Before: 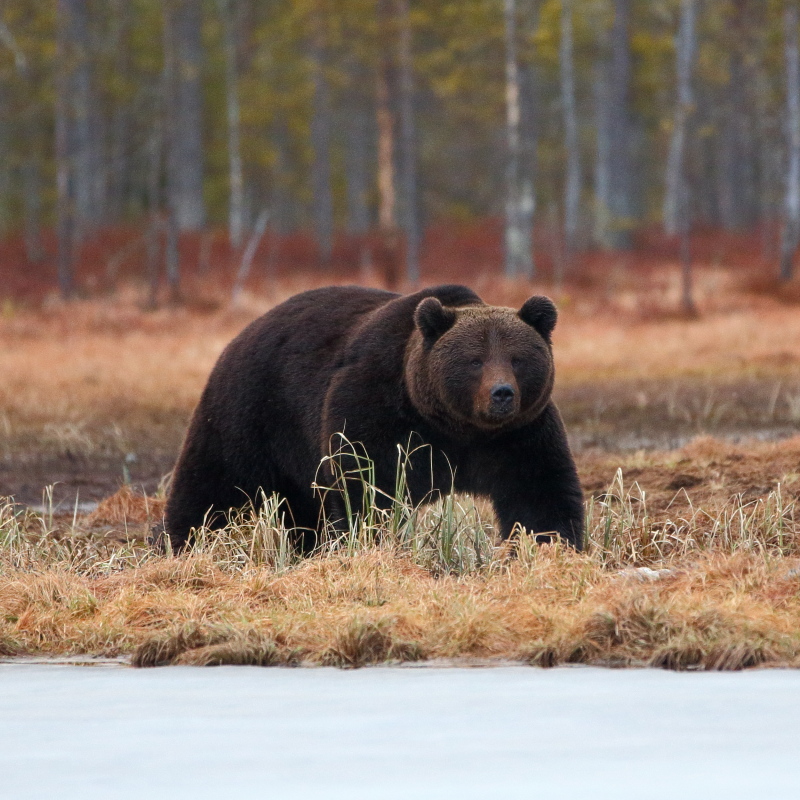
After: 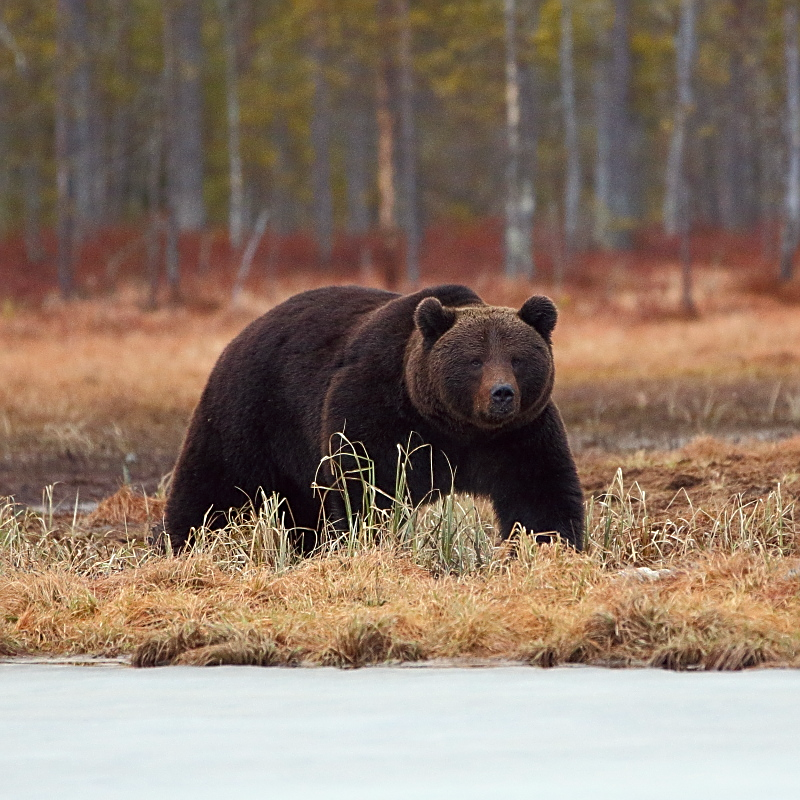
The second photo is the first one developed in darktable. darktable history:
sharpen: on, module defaults
color correction: highlights a* -0.95, highlights b* 4.5, shadows a* 3.55
